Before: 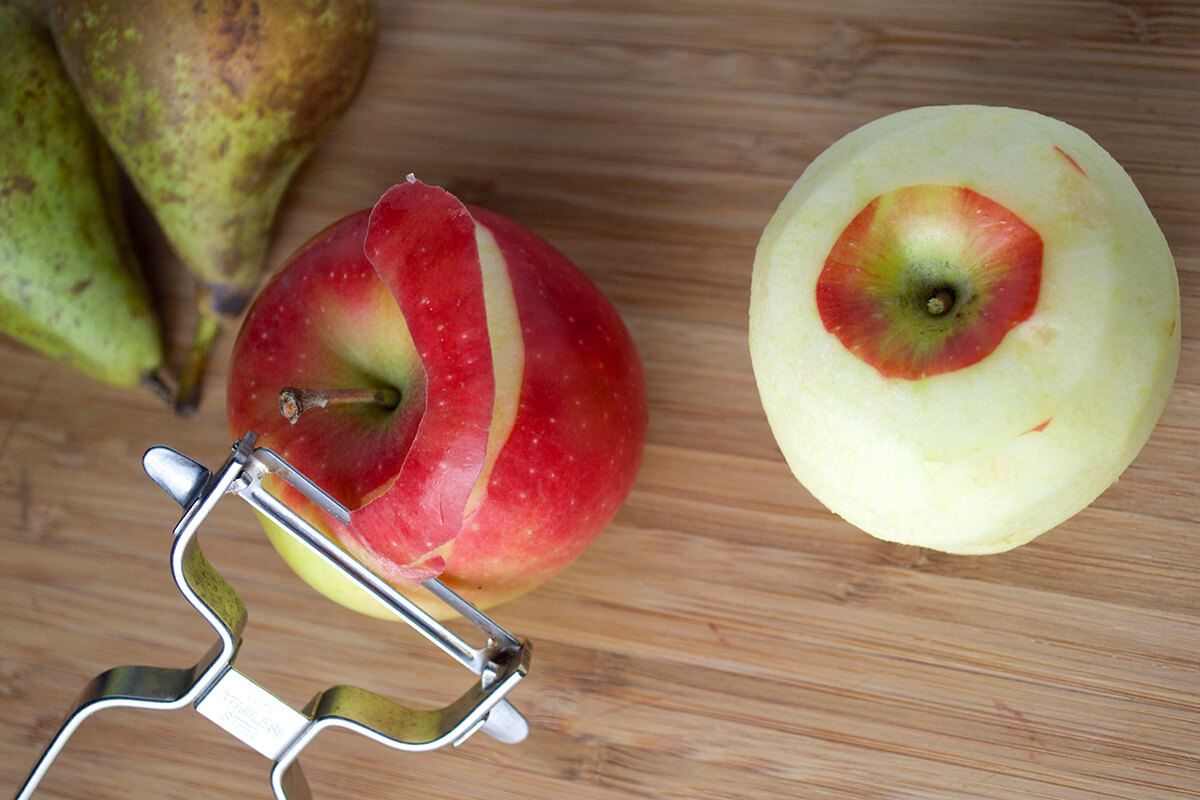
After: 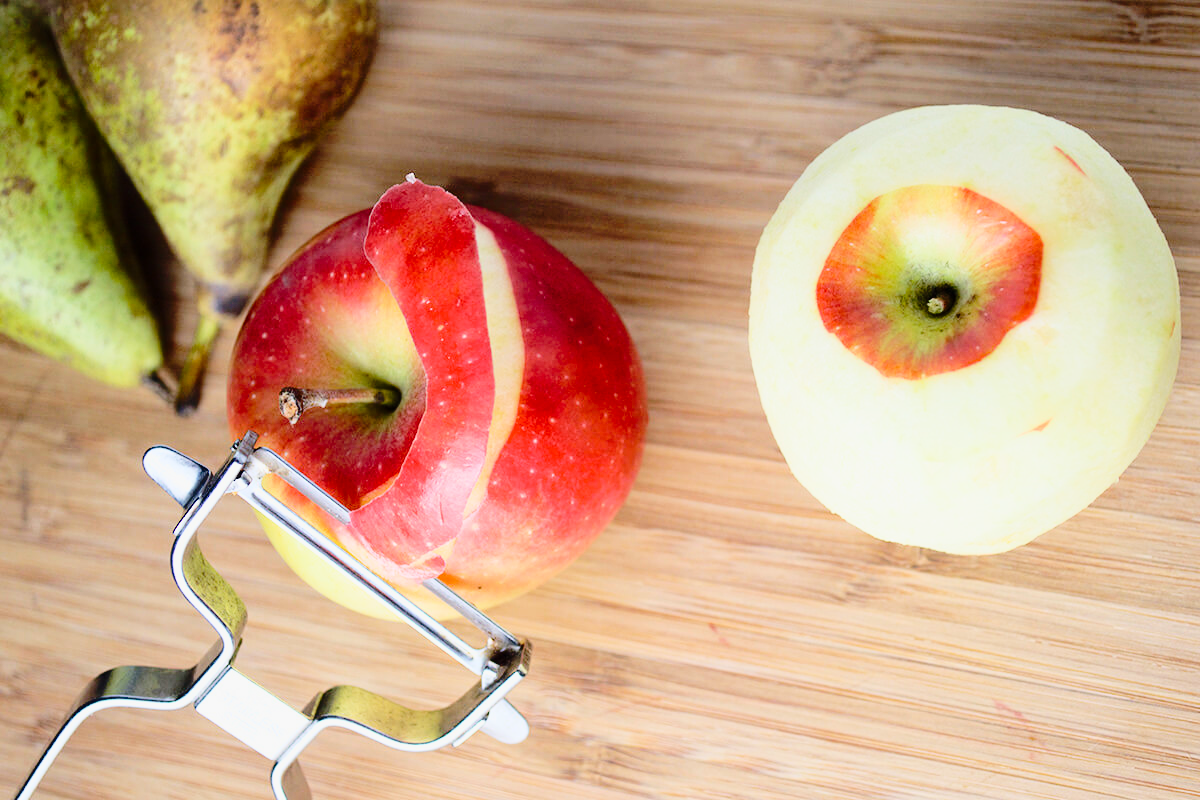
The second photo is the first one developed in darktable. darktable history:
base curve: curves: ch0 [(0, 0) (0.028, 0.03) (0.121, 0.232) (0.46, 0.748) (0.859, 0.968) (1, 1)]
tone curve: curves: ch0 [(0, 0) (0.135, 0.09) (0.326, 0.386) (0.489, 0.573) (0.663, 0.749) (0.854, 0.897) (1, 0.974)]; ch1 [(0, 0) (0.366, 0.367) (0.475, 0.453) (0.494, 0.493) (0.504, 0.497) (0.544, 0.569) (0.562, 0.605) (0.622, 0.694) (1, 1)]; ch2 [(0, 0) (0.333, 0.346) (0.375, 0.375) (0.424, 0.43) (0.476, 0.492) (0.502, 0.503) (0.533, 0.534) (0.572, 0.603) (0.605, 0.656) (0.641, 0.709) (1, 1)], preserve colors none
